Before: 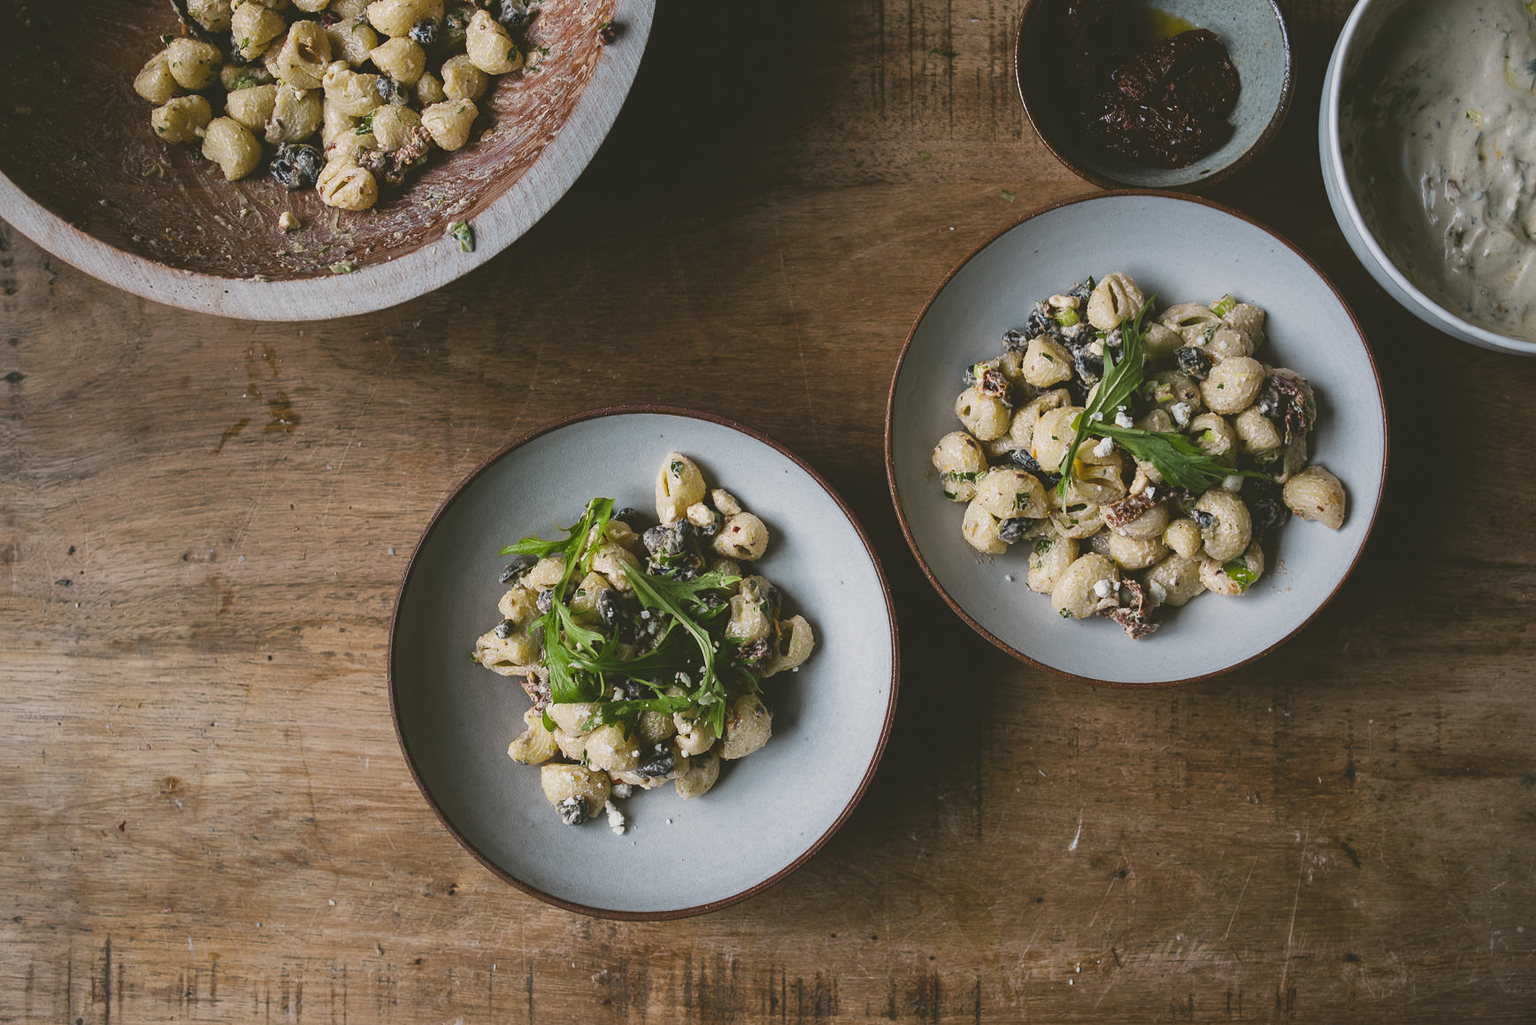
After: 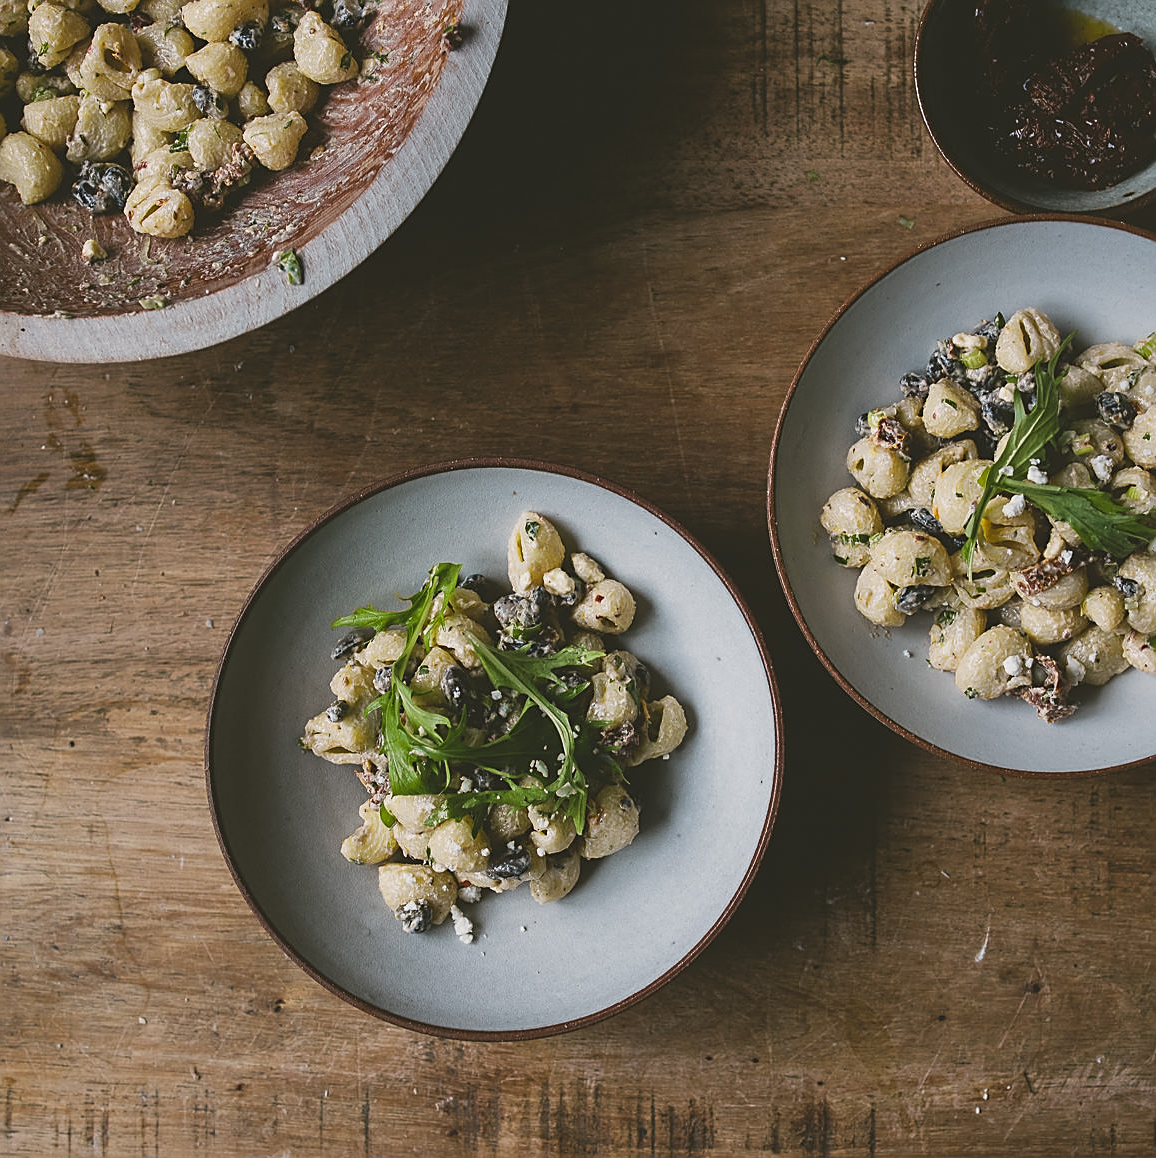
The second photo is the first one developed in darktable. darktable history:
crop and rotate: left 13.449%, right 19.923%
levels: white 99.96%
sharpen: on, module defaults
